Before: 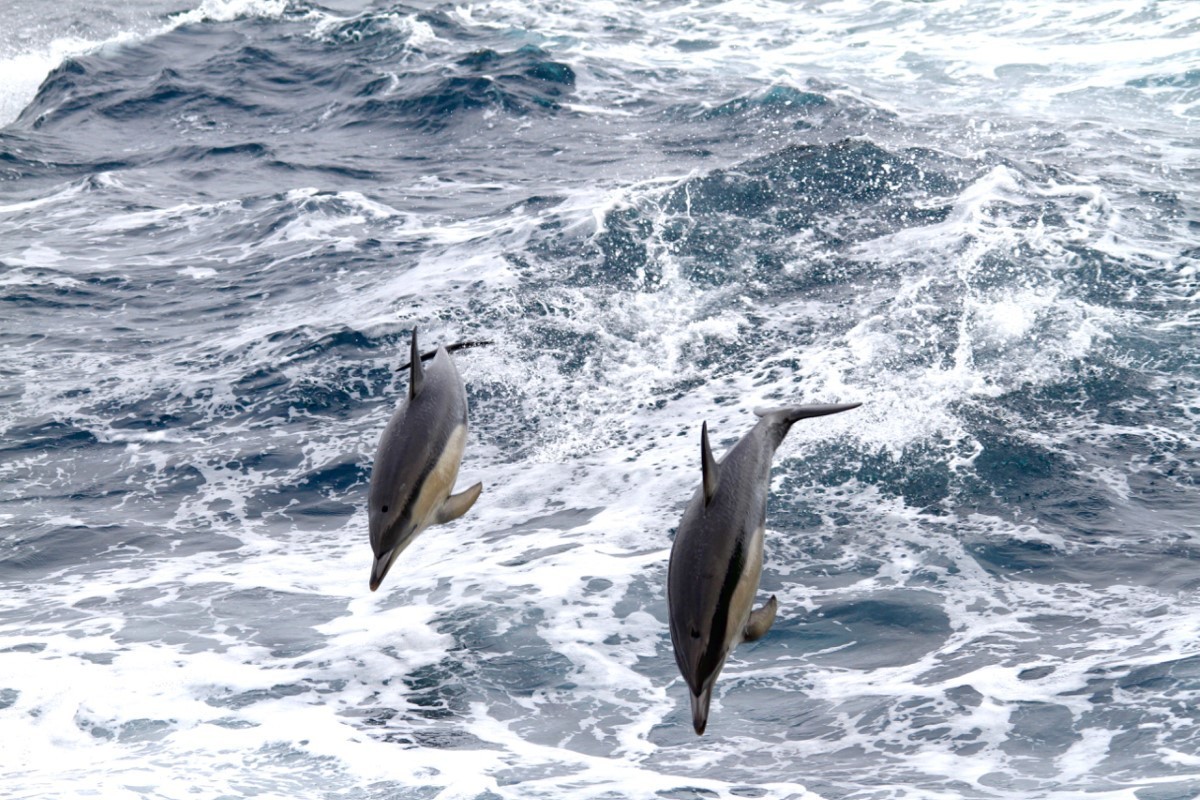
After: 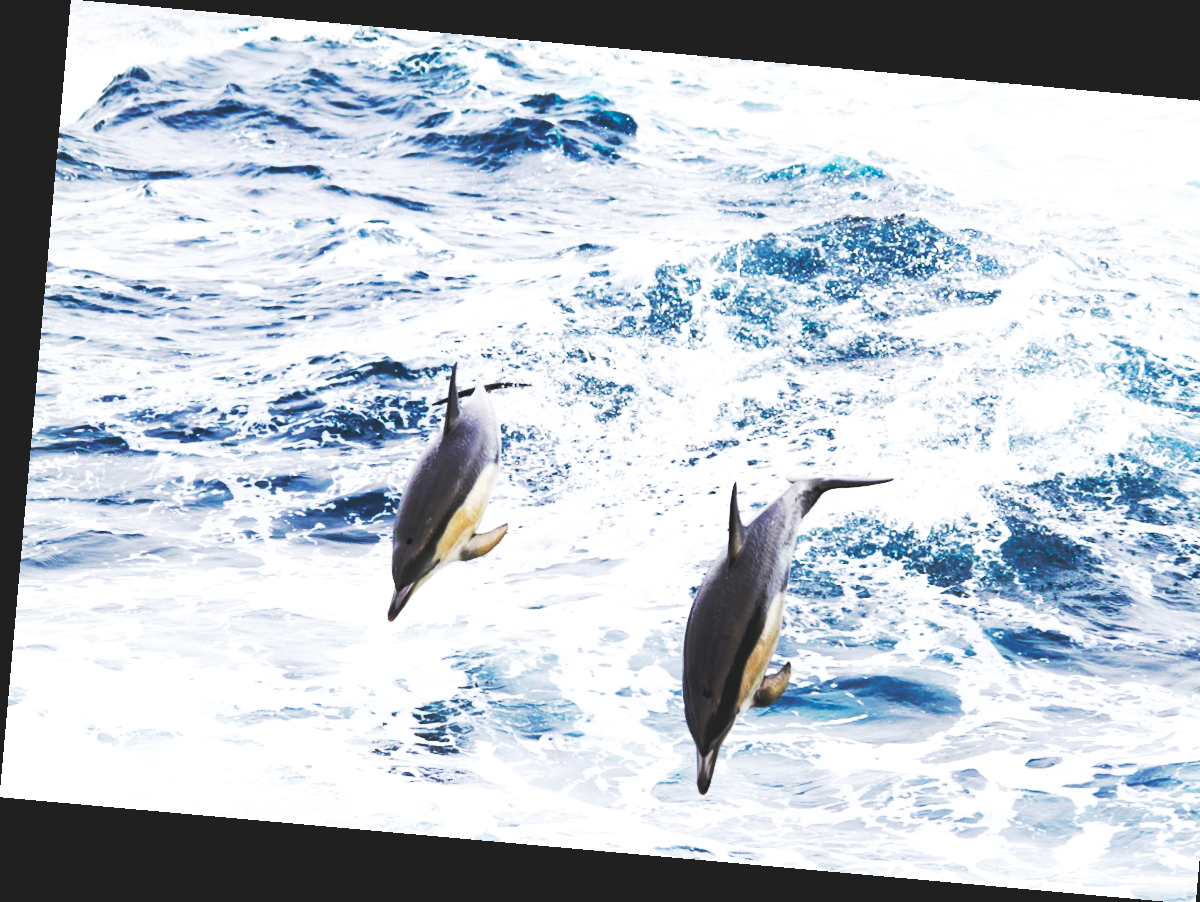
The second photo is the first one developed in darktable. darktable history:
base curve: curves: ch0 [(0, 0.015) (0.085, 0.116) (0.134, 0.298) (0.19, 0.545) (0.296, 0.764) (0.599, 0.982) (1, 1)], preserve colors none
color balance: contrast -0.5%
rotate and perspective: rotation 5.12°, automatic cropping off
crop and rotate: right 5.167%
